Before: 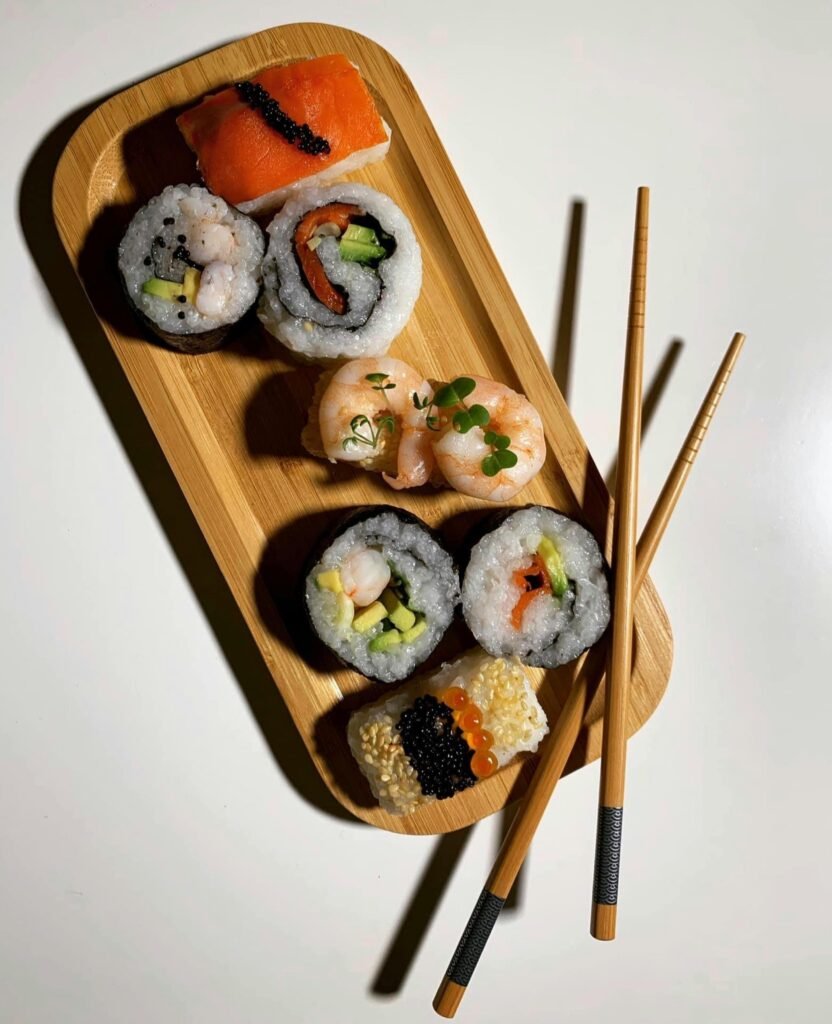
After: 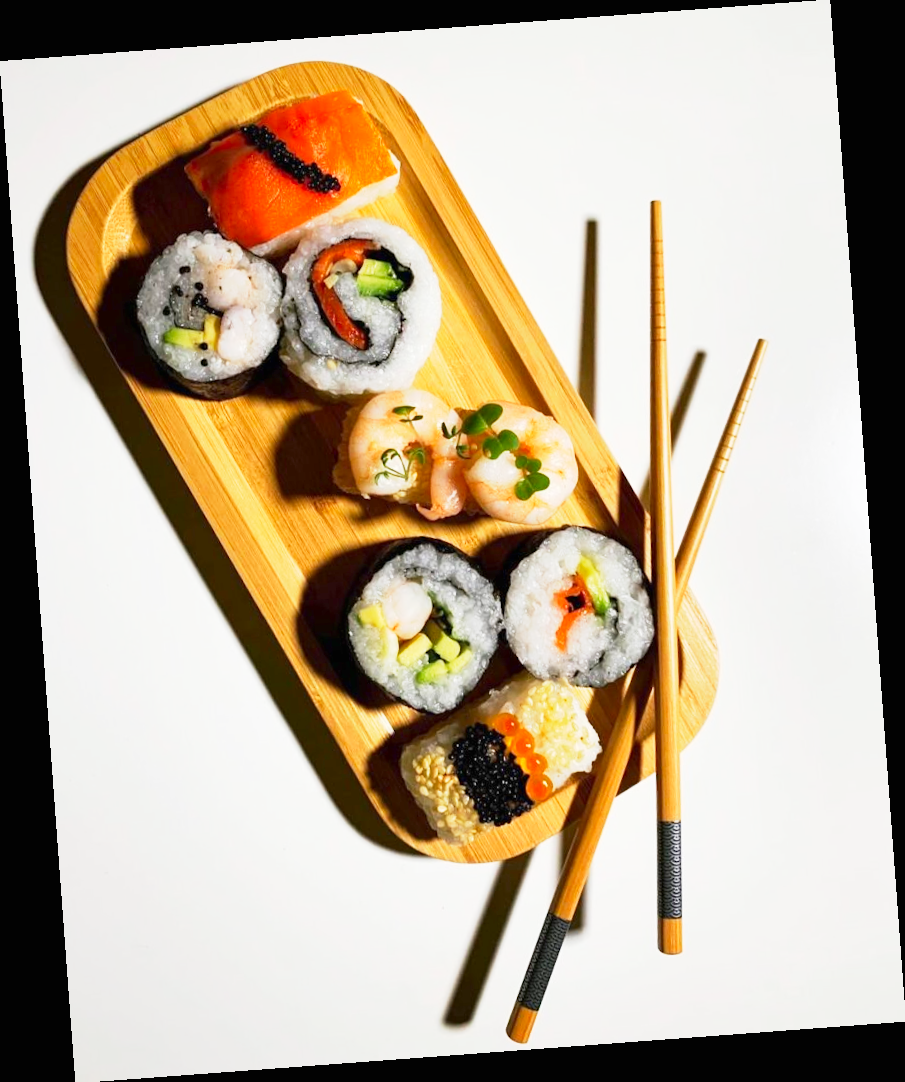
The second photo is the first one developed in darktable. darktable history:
rotate and perspective: rotation -4.25°, automatic cropping off
base curve: curves: ch0 [(0, 0) (0.088, 0.125) (0.176, 0.251) (0.354, 0.501) (0.613, 0.749) (1, 0.877)], preserve colors none
contrast brightness saturation: saturation 0.18
exposure: black level correction 0, exposure 0.7 EV, compensate exposure bias true, compensate highlight preservation false
